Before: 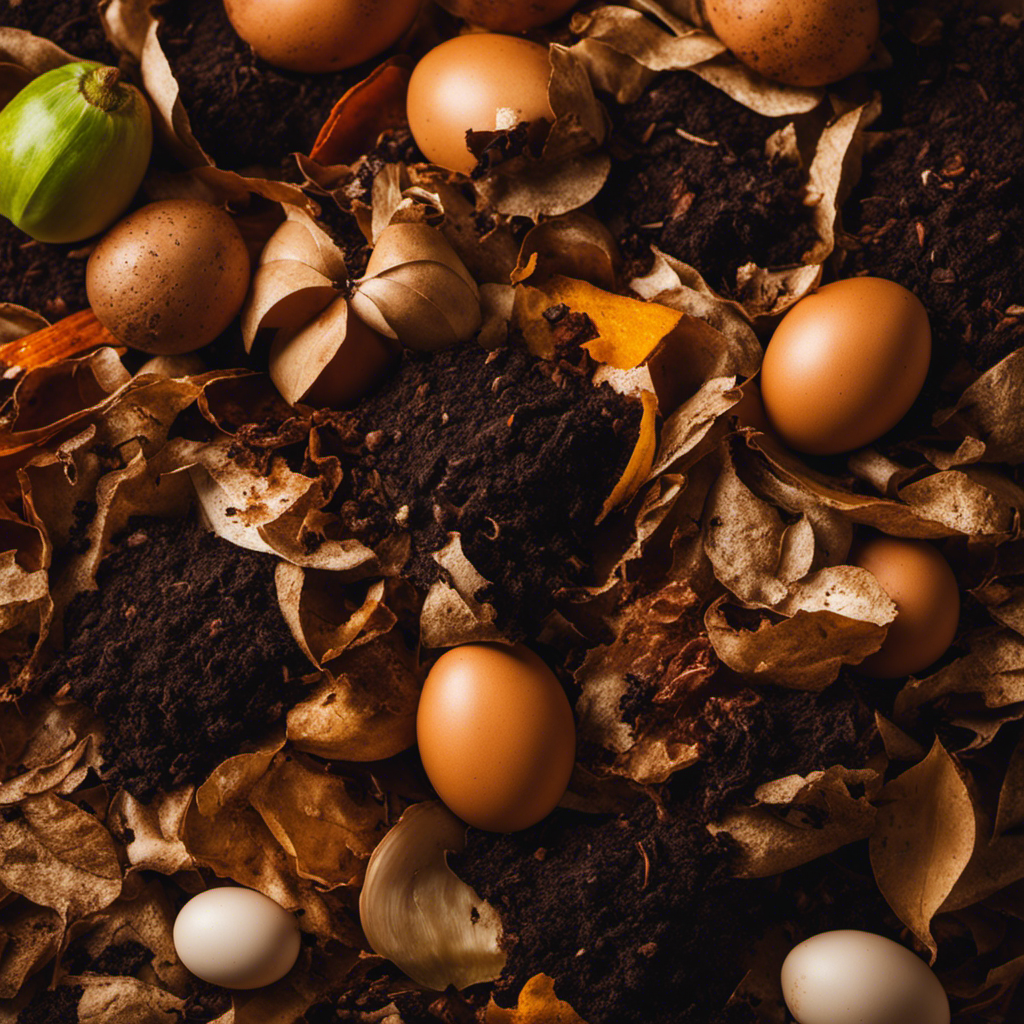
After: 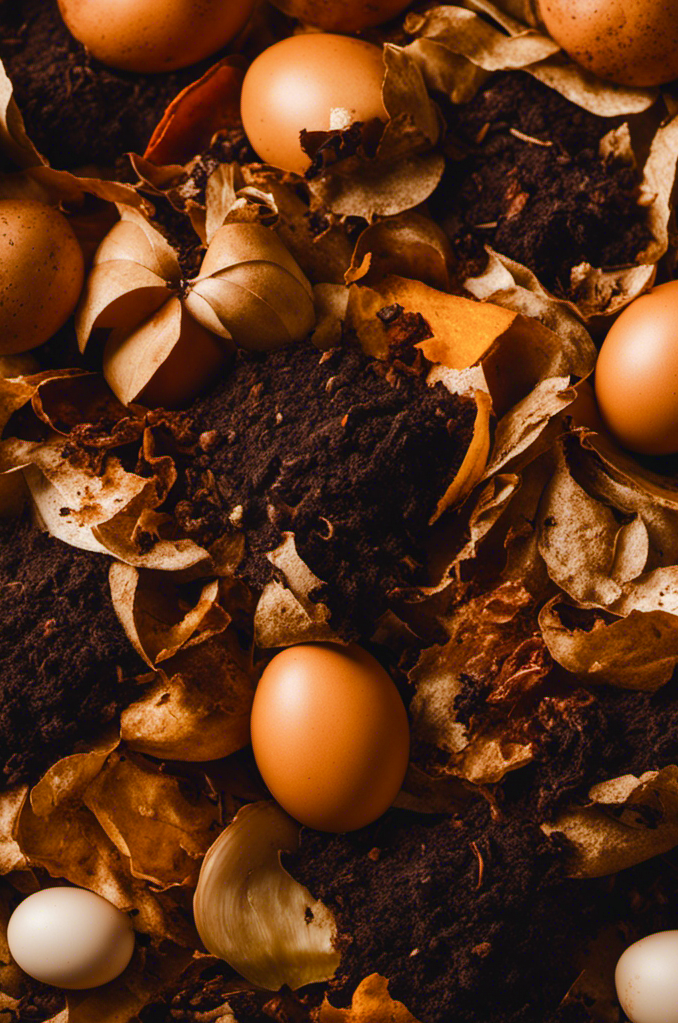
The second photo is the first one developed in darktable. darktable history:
crop and rotate: left 16.246%, right 17.477%
color balance rgb: perceptual saturation grading › global saturation 0.514%, perceptual saturation grading › highlights -19.728%, perceptual saturation grading › shadows 19.997%, perceptual brilliance grading › mid-tones 9.497%, perceptual brilliance grading › shadows 15.772%, global vibrance 20%
